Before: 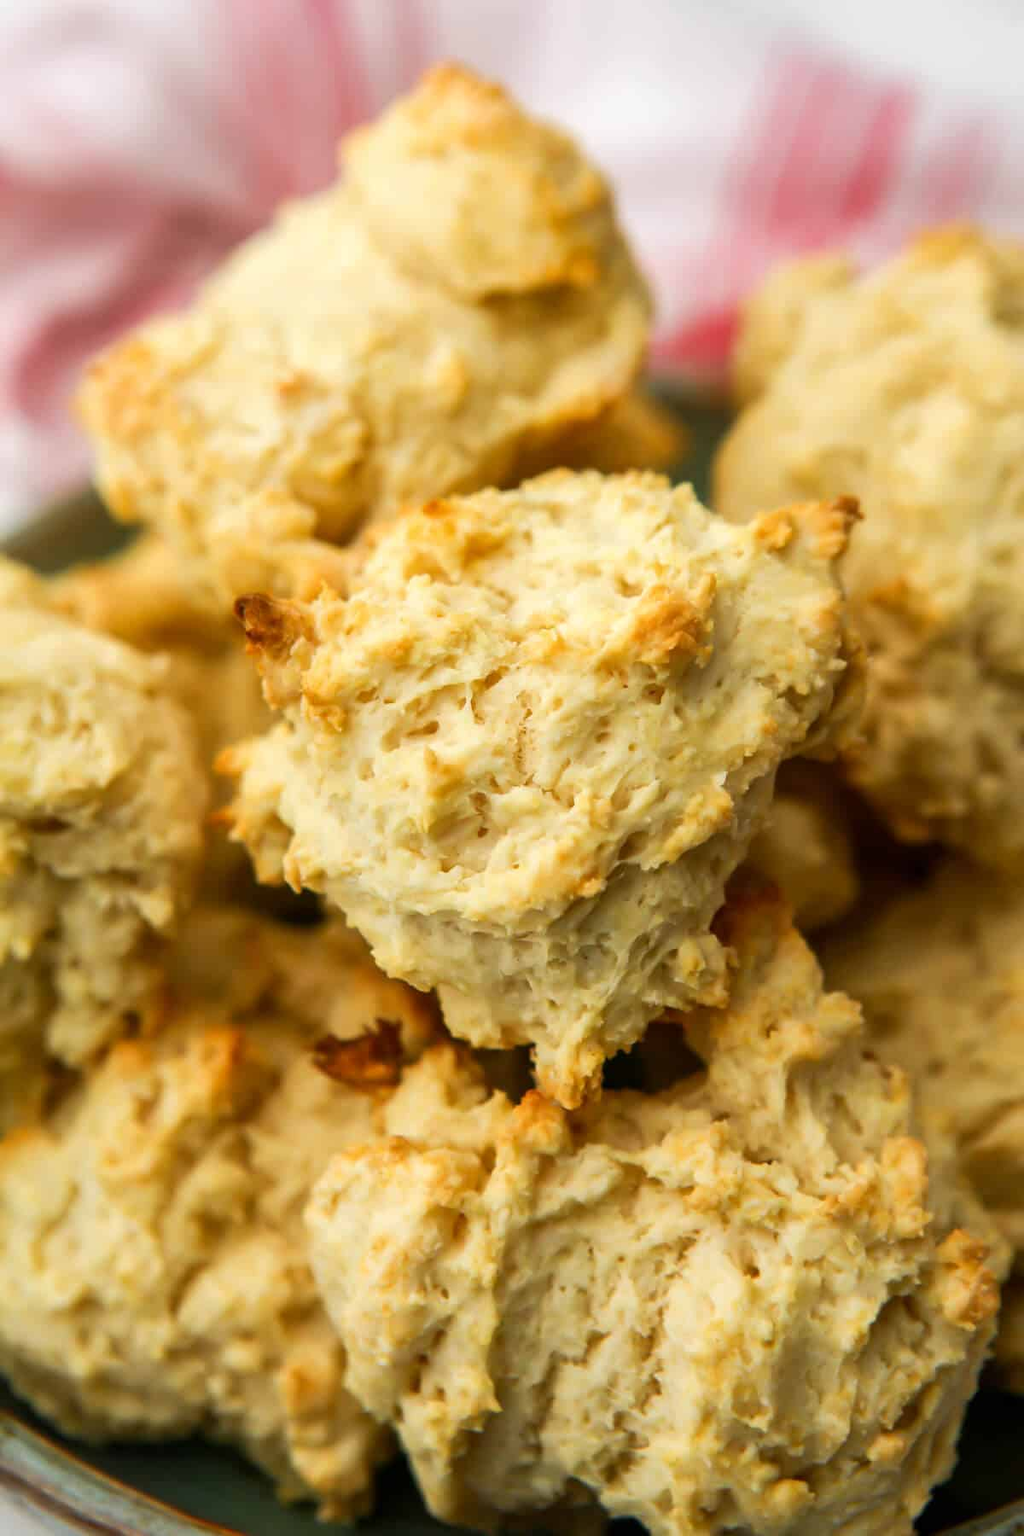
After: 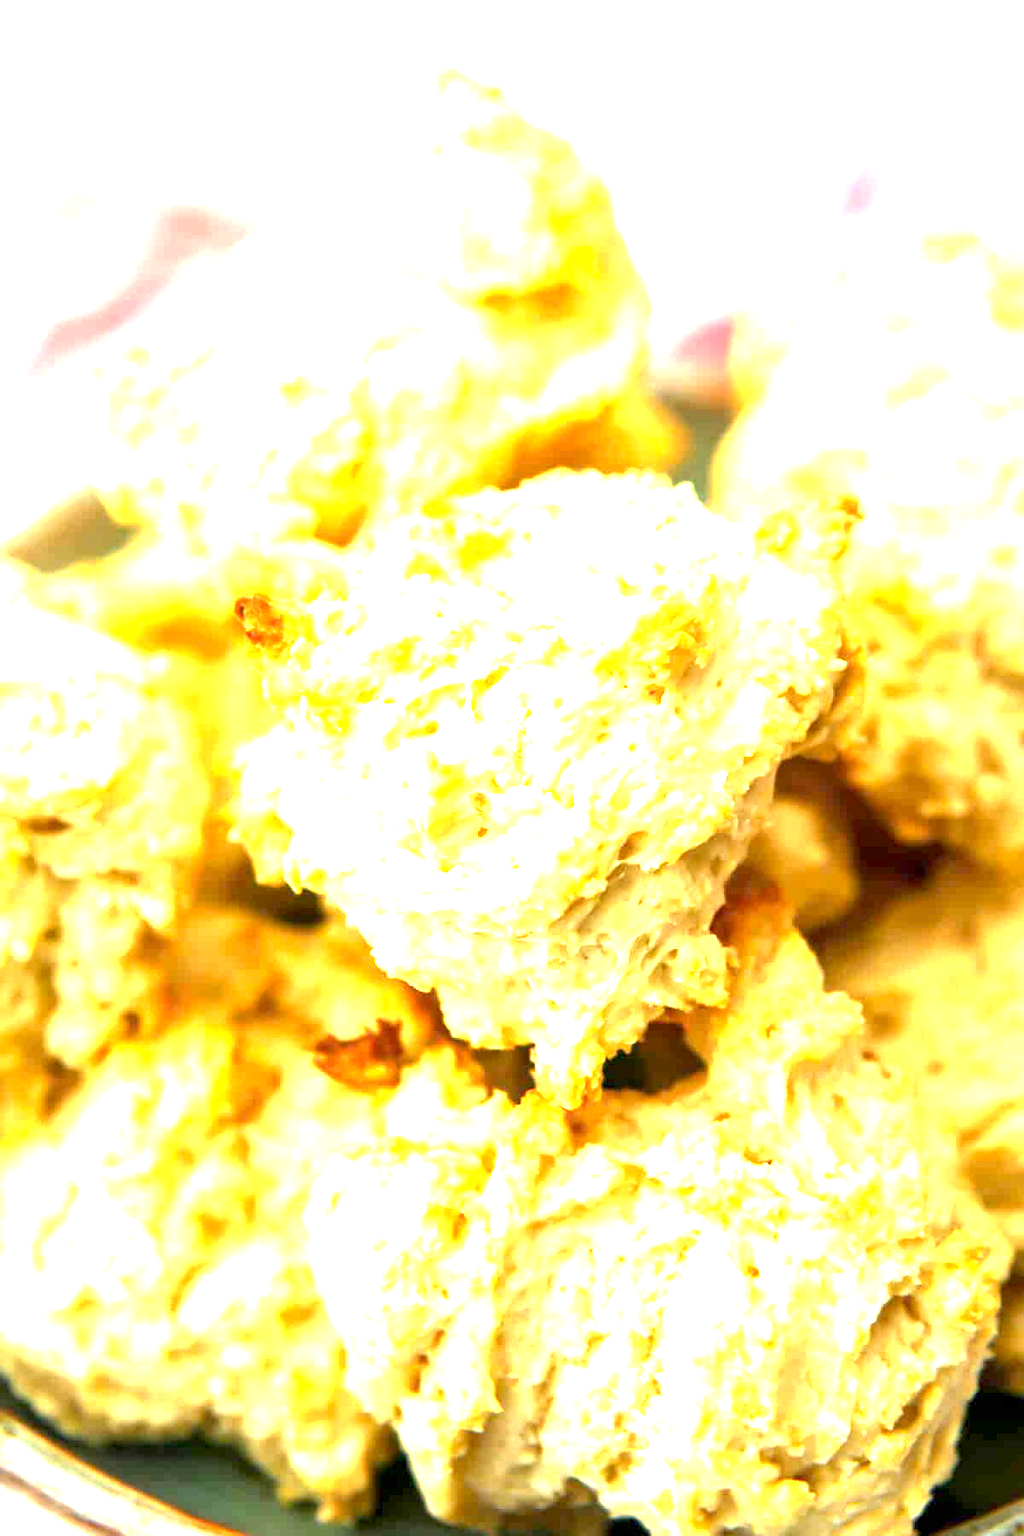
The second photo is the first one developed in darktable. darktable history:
exposure: black level correction 0.001, exposure 2.68 EV, compensate highlight preservation false
